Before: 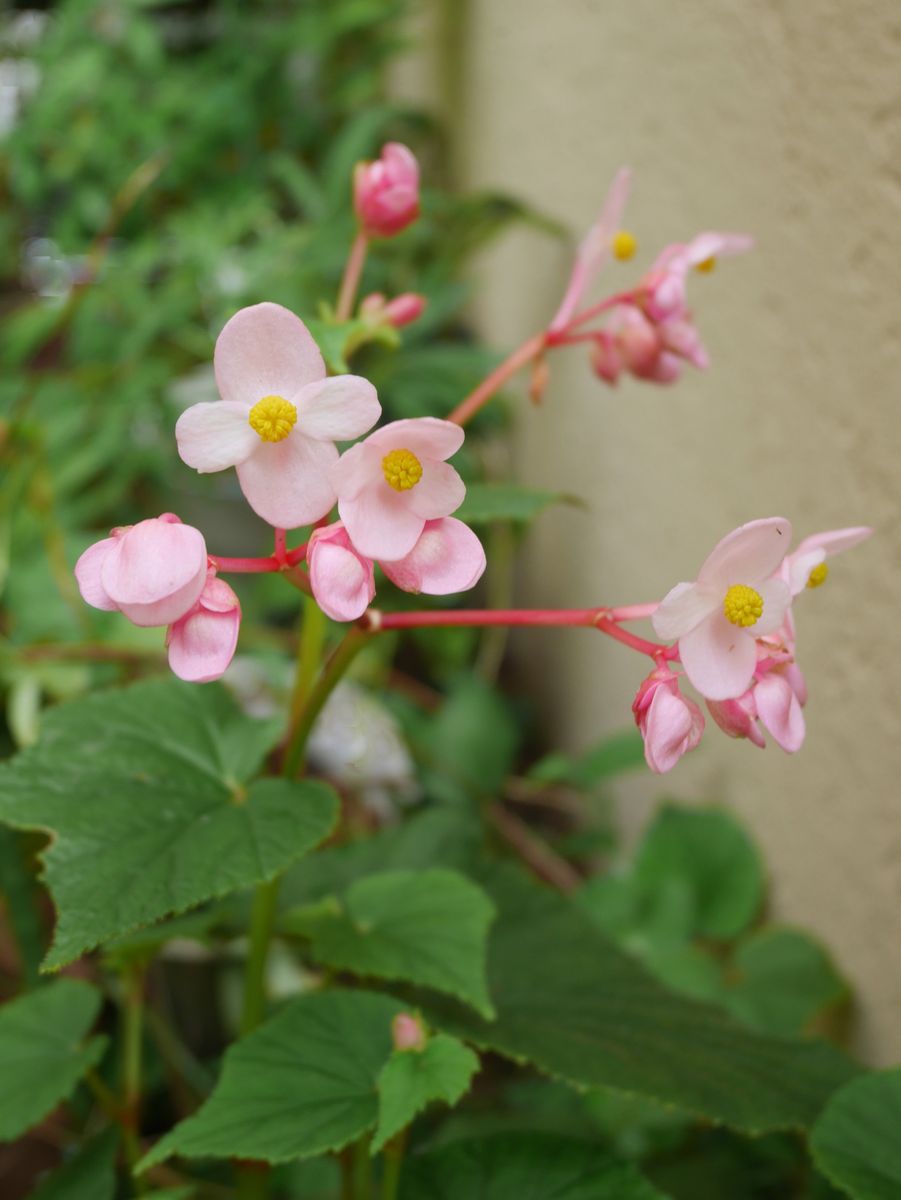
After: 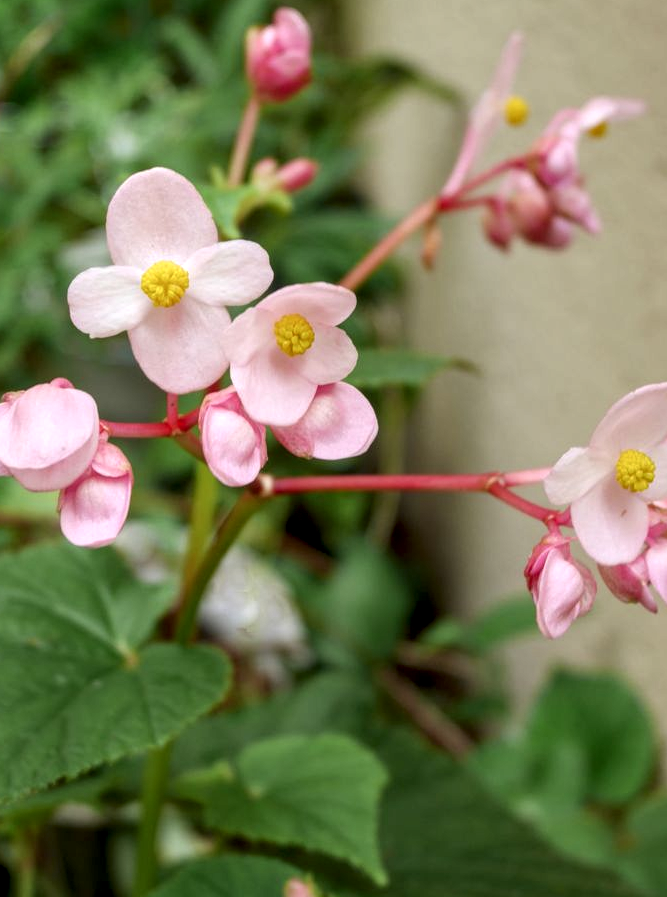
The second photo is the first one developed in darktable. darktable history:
crop and rotate: left 12.049%, top 11.333%, right 13.902%, bottom 13.904%
local contrast: highlights 60%, shadows 63%, detail 160%
